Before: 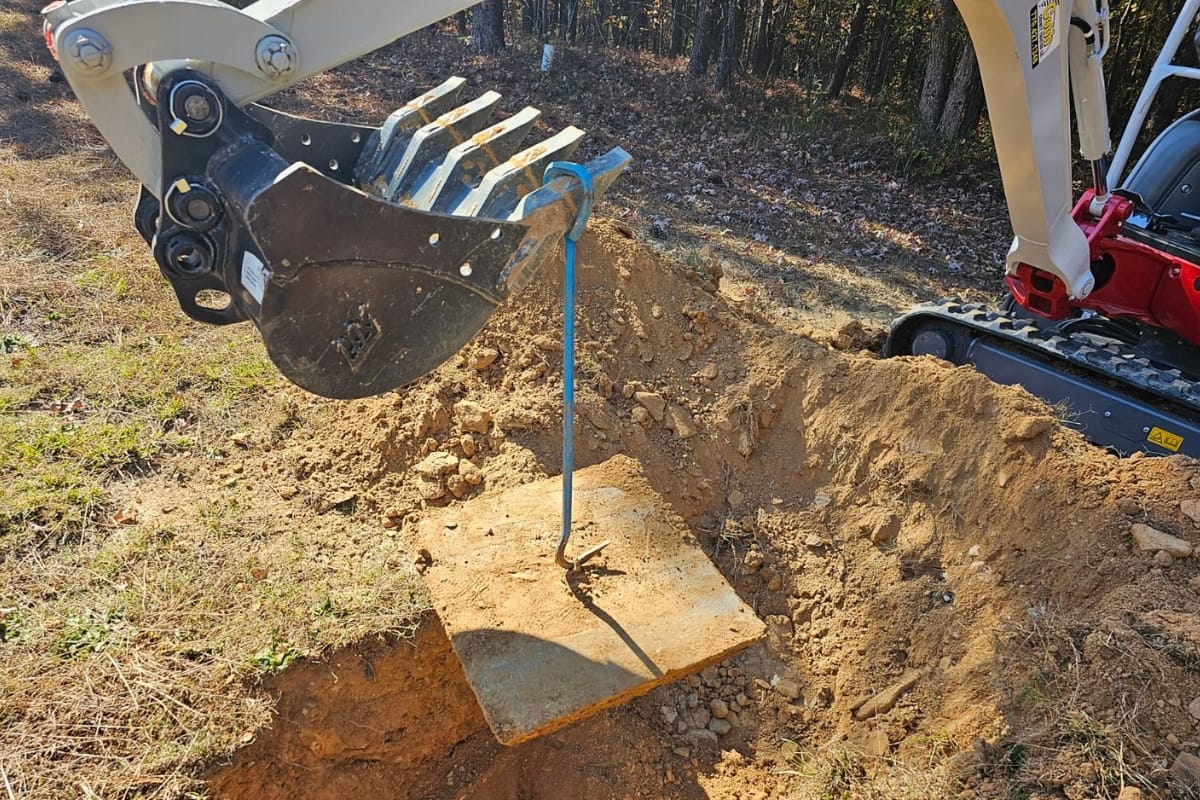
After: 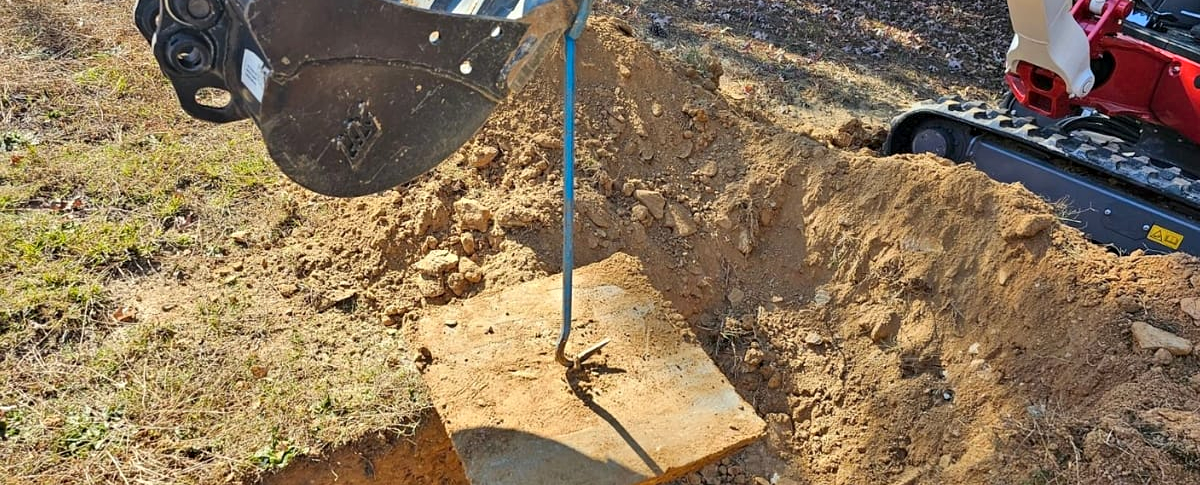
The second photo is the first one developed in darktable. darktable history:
shadows and highlights: soften with gaussian
crop and rotate: top 25.357%, bottom 13.942%
contrast equalizer: octaves 7, y [[0.6 ×6], [0.55 ×6], [0 ×6], [0 ×6], [0 ×6]], mix 0.29
